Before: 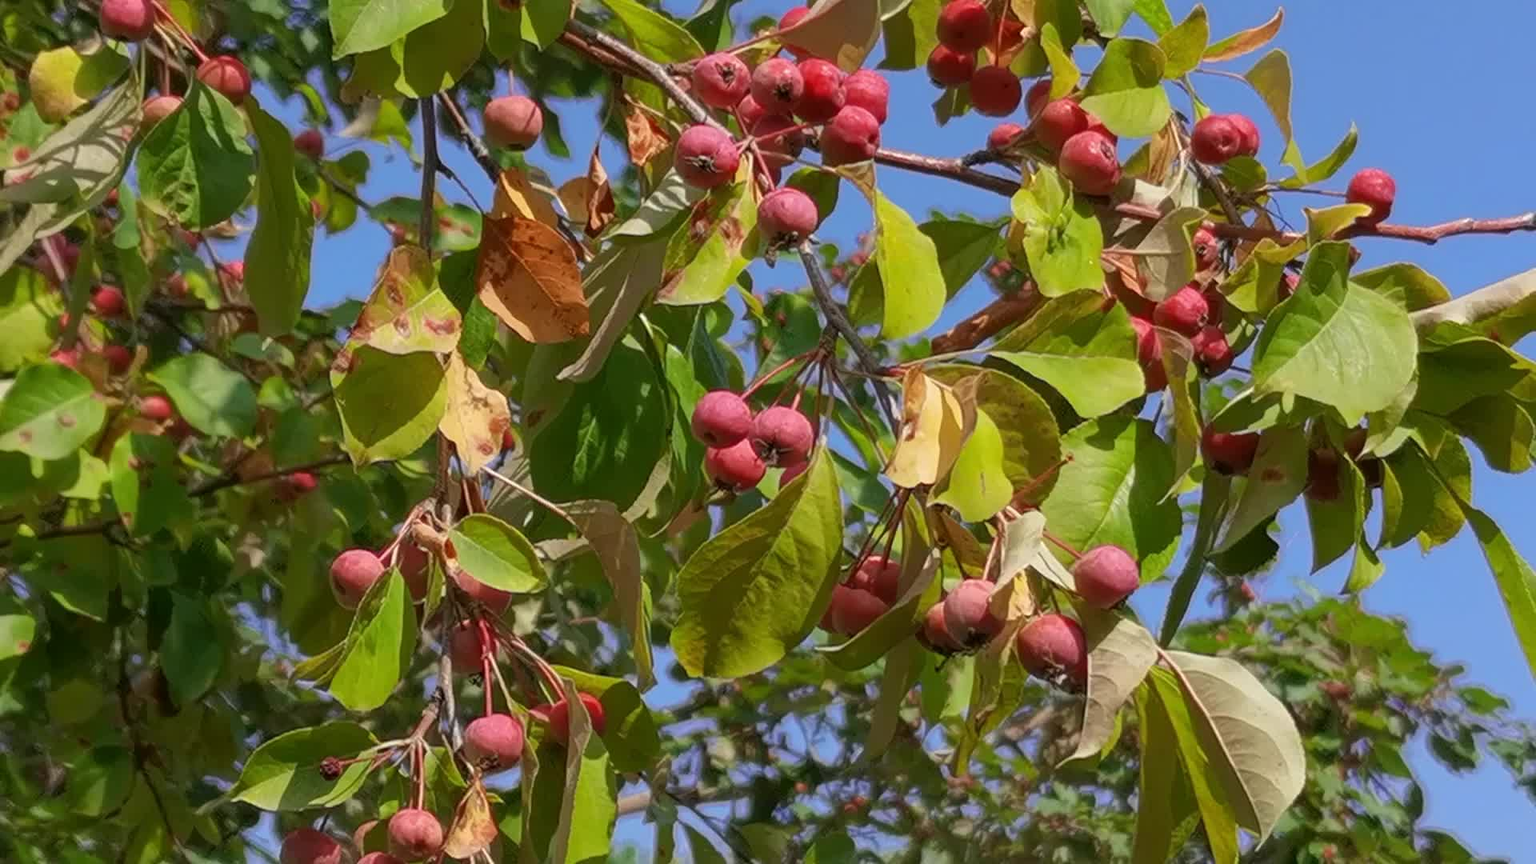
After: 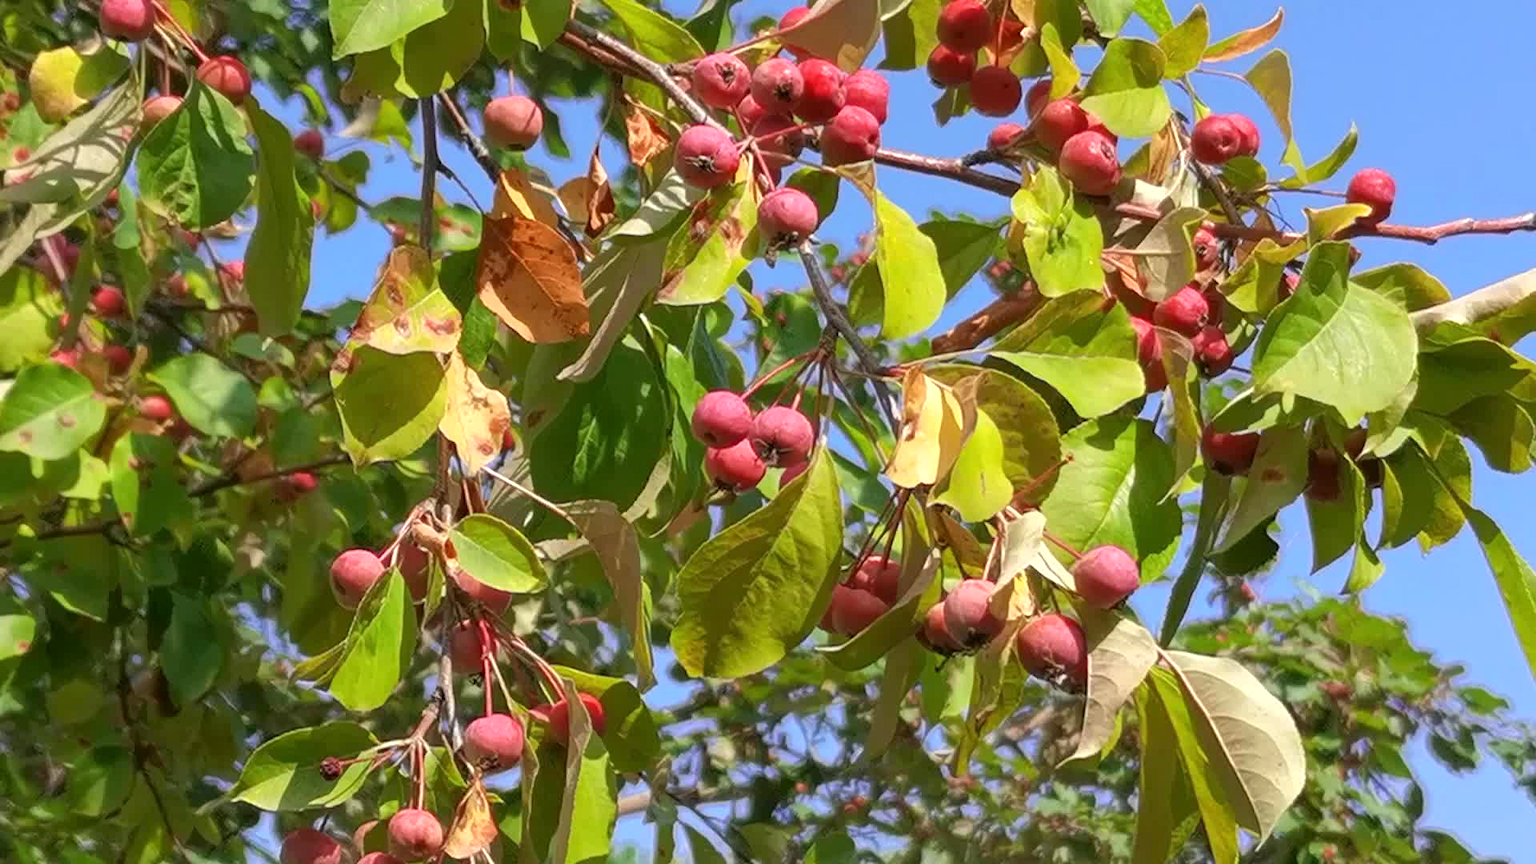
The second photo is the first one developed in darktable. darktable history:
exposure: exposure 0.56 EV, compensate highlight preservation false
